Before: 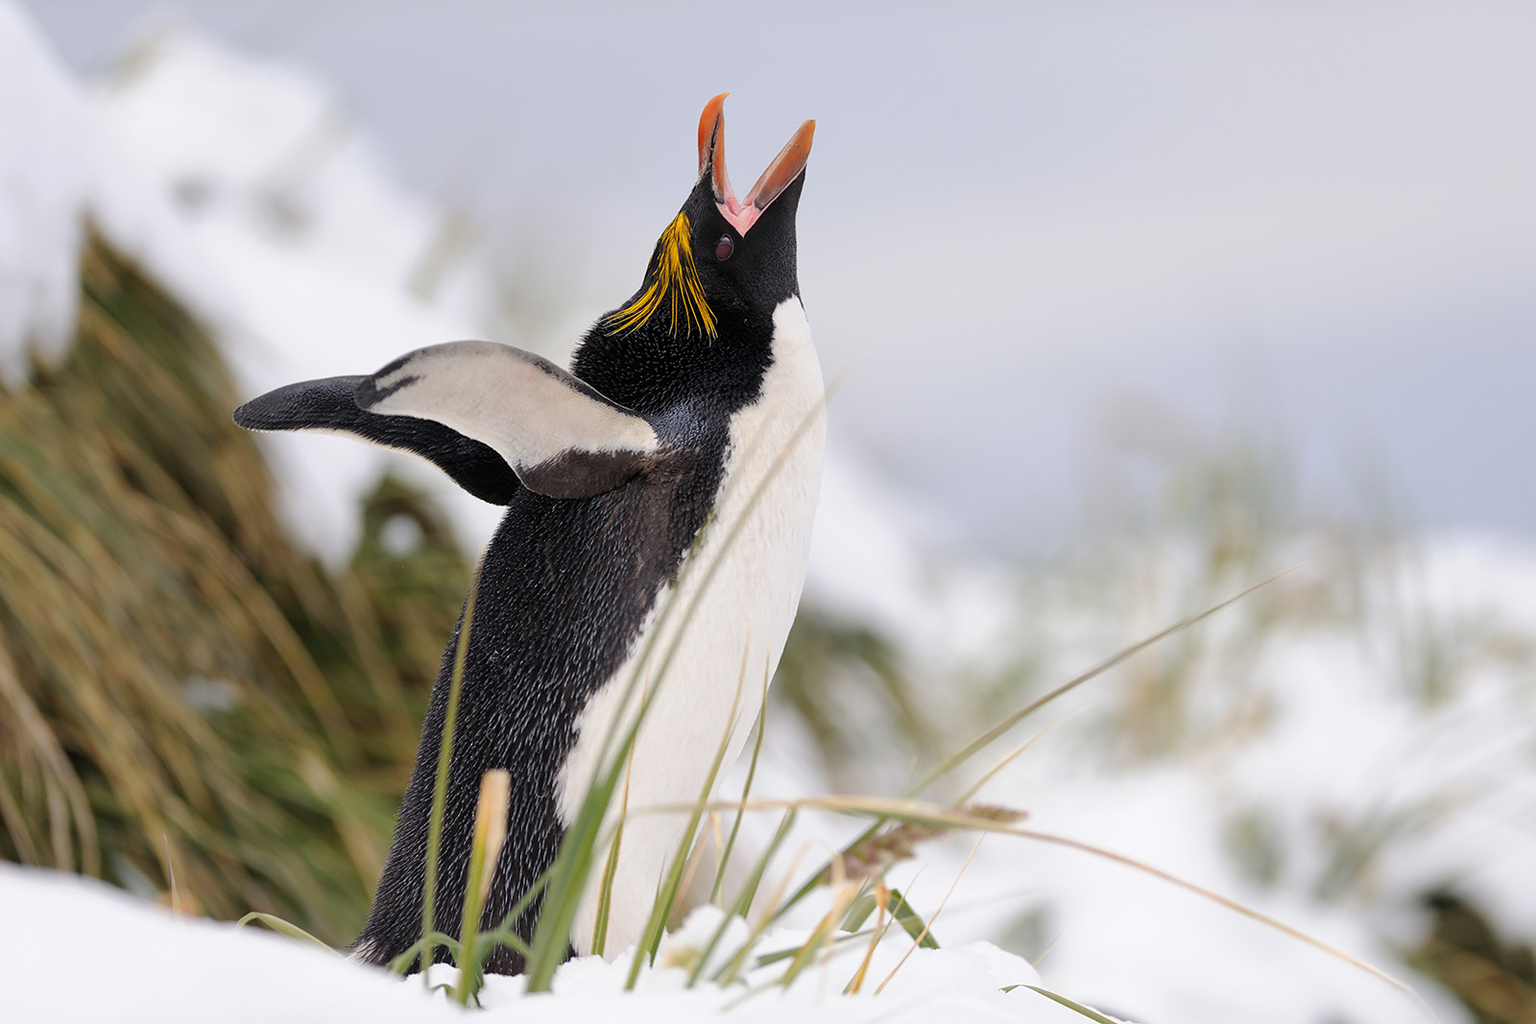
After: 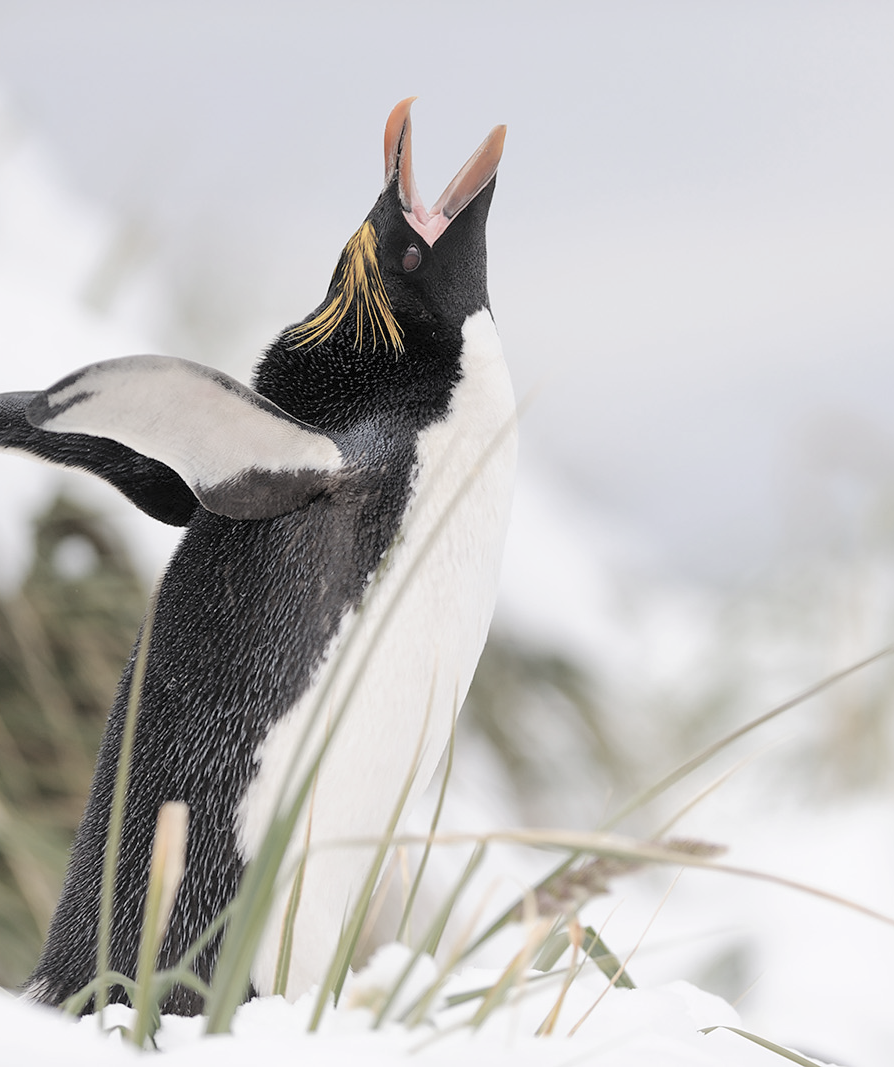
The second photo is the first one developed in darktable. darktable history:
contrast brightness saturation: brightness 0.189, saturation -0.501
crop: left 21.456%, right 22.655%
